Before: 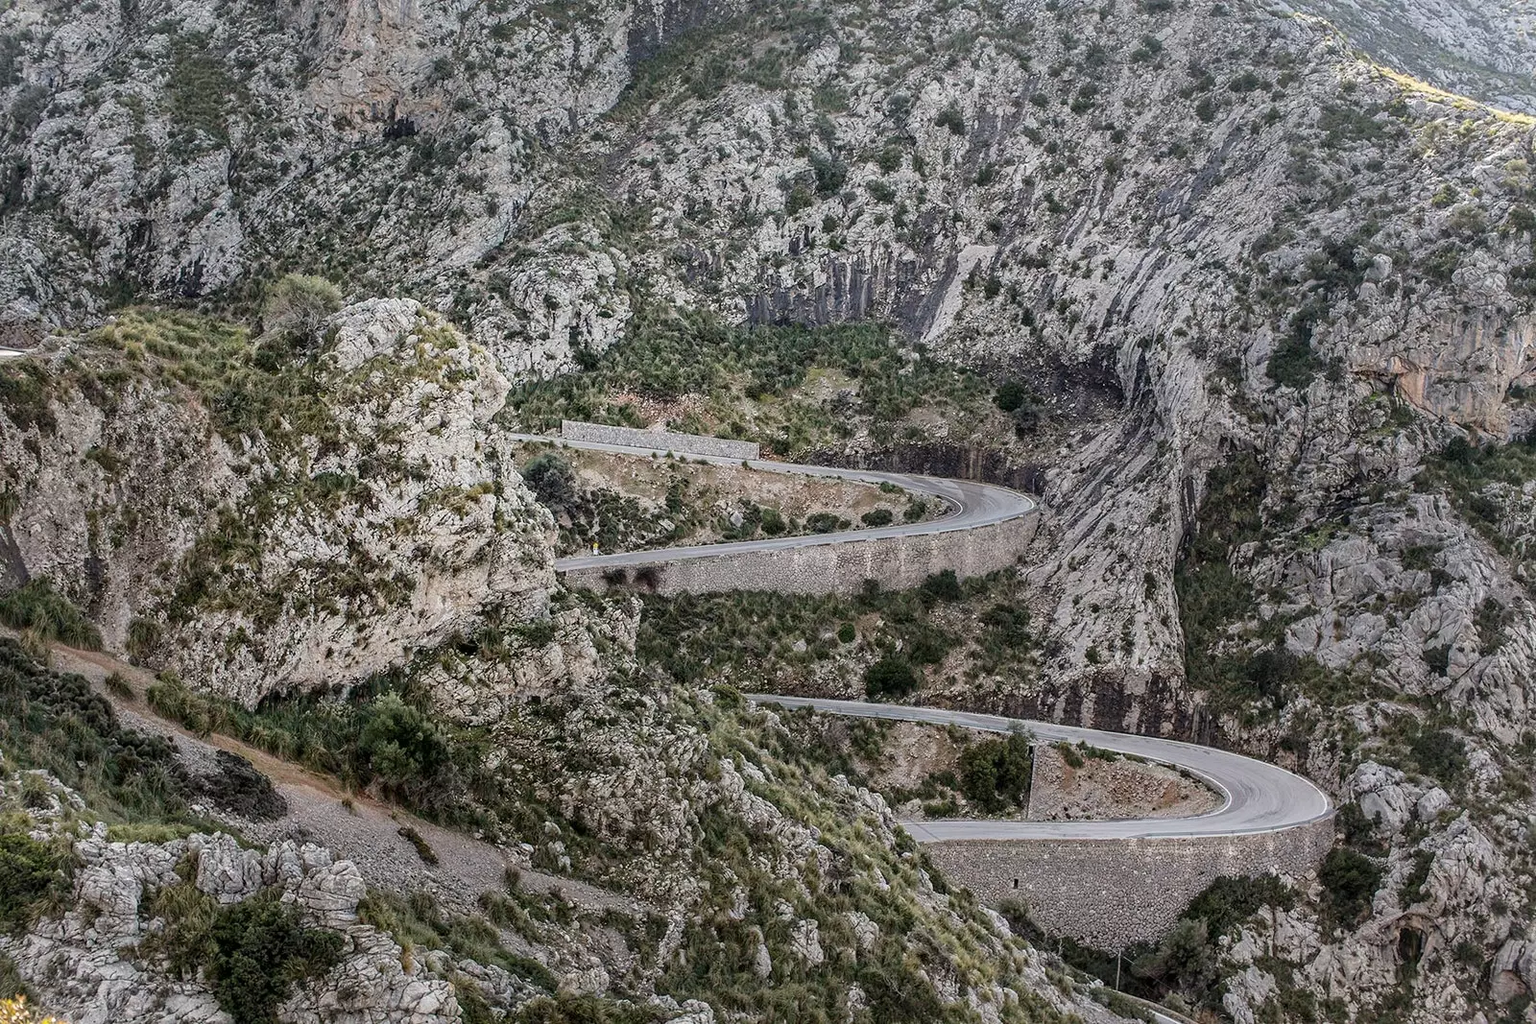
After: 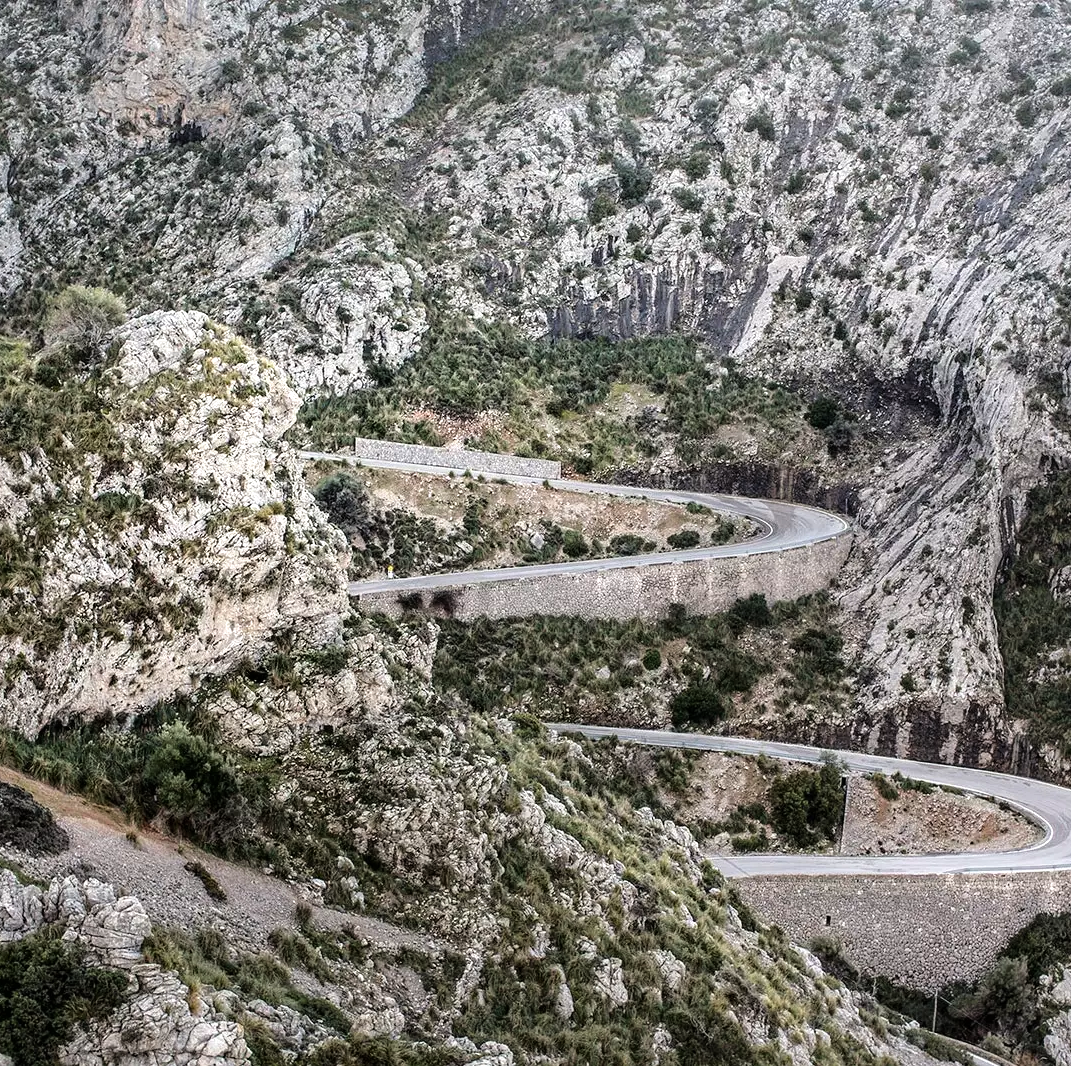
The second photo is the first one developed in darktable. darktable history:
crop and rotate: left 14.417%, right 18.619%
tone equalizer: -8 EV -0.74 EV, -7 EV -0.671 EV, -6 EV -0.57 EV, -5 EV -0.42 EV, -3 EV 0.385 EV, -2 EV 0.6 EV, -1 EV 0.692 EV, +0 EV 0.724 EV, mask exposure compensation -0.509 EV
